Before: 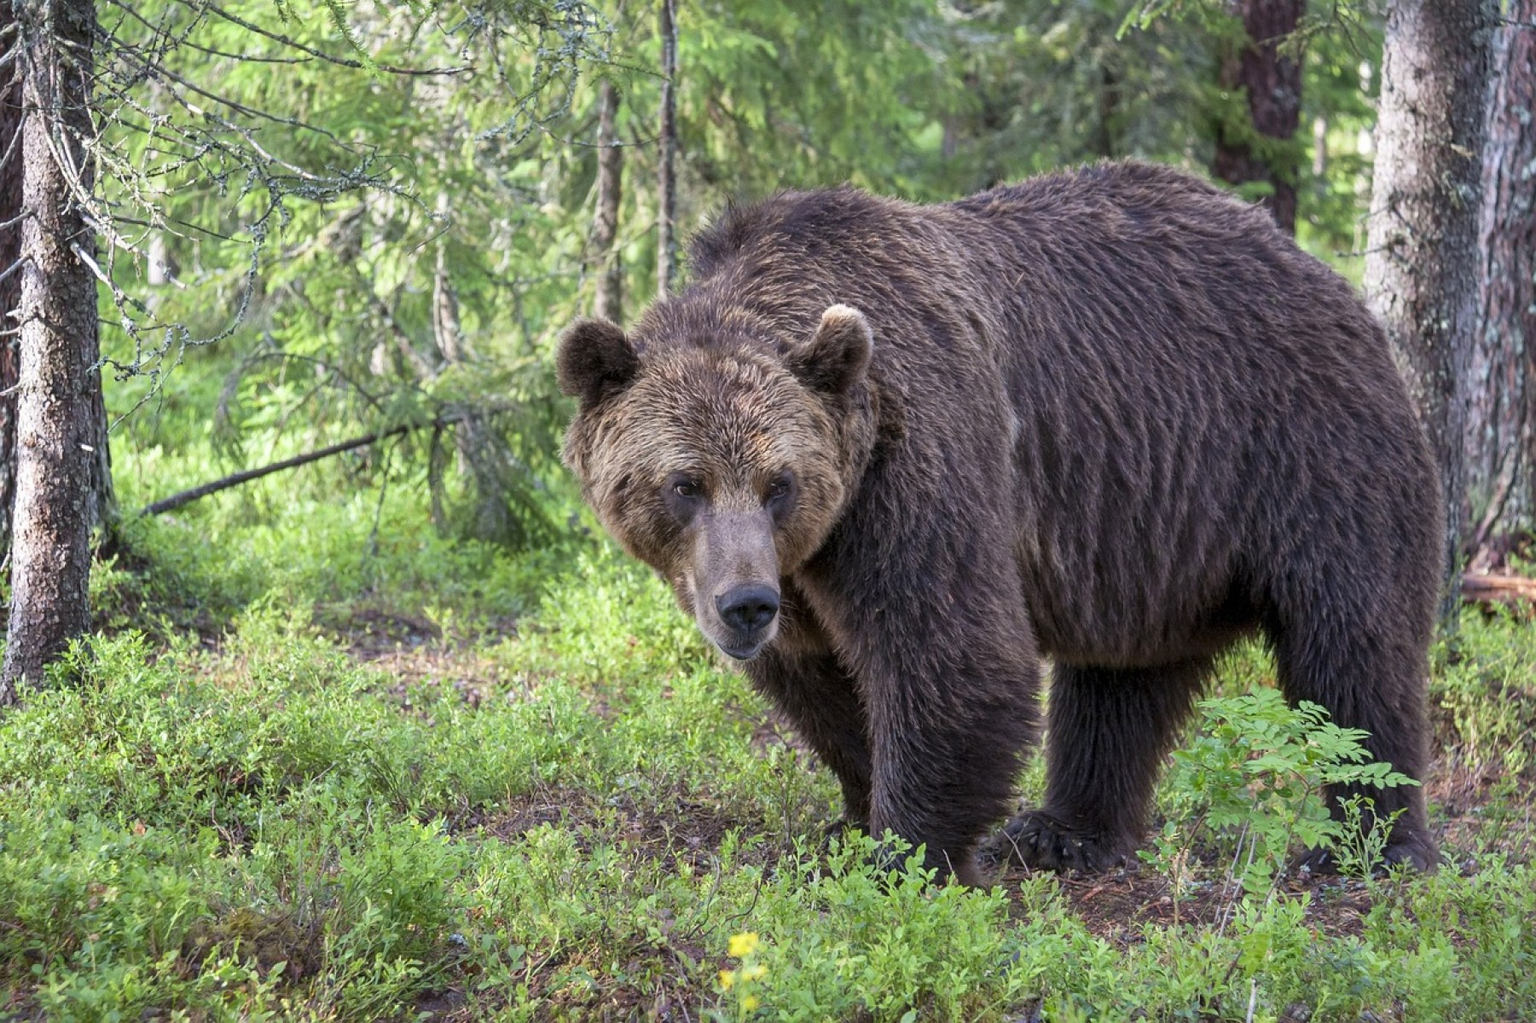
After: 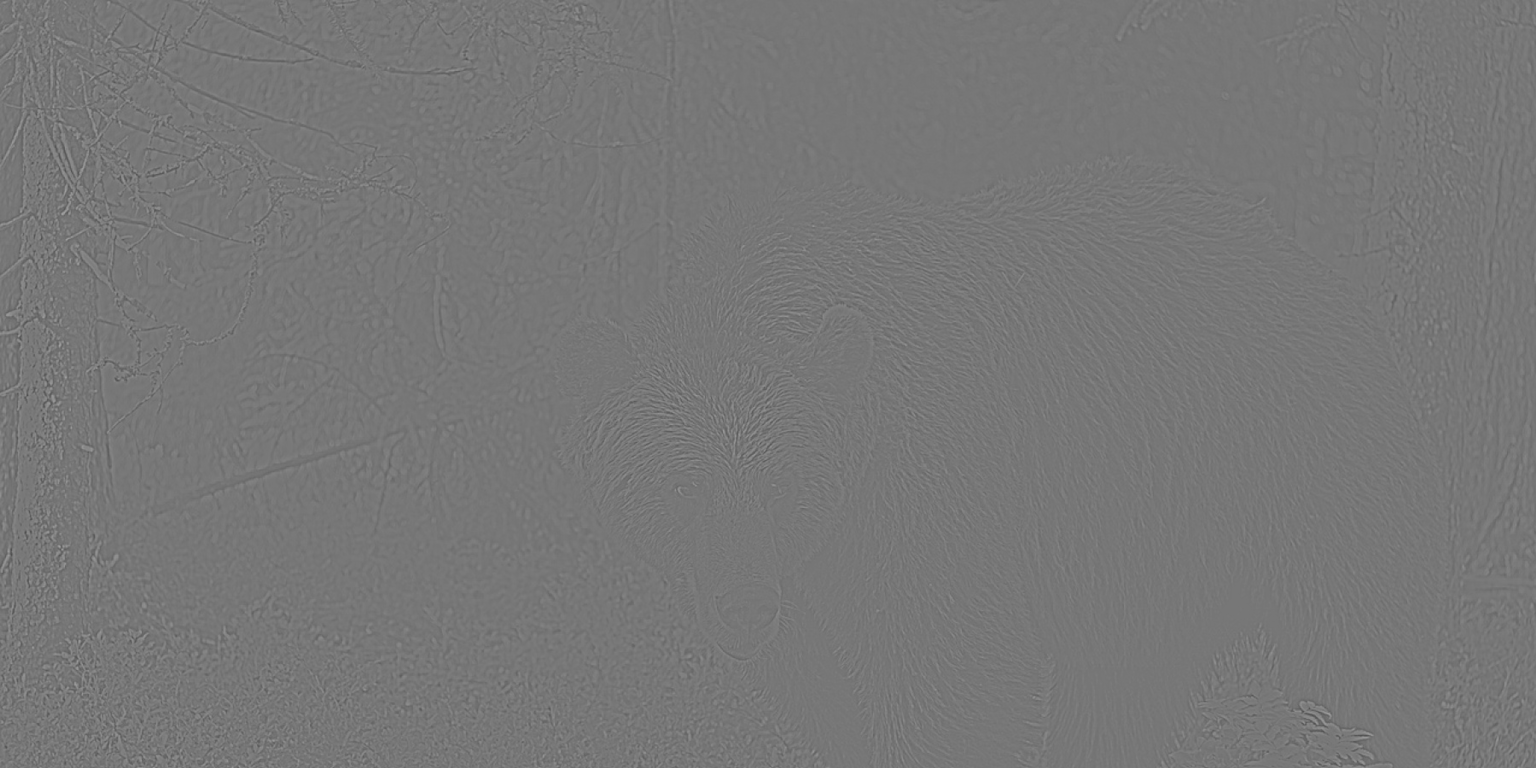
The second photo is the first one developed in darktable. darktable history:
highpass: sharpness 5.84%, contrast boost 8.44%
crop: bottom 24.967%
